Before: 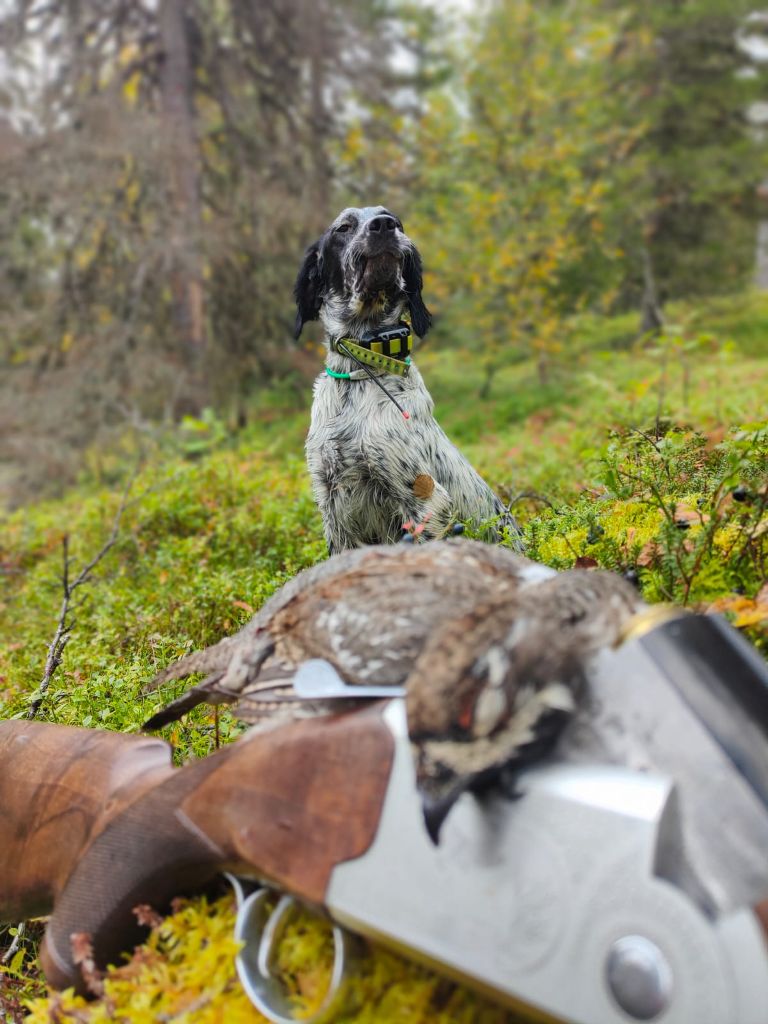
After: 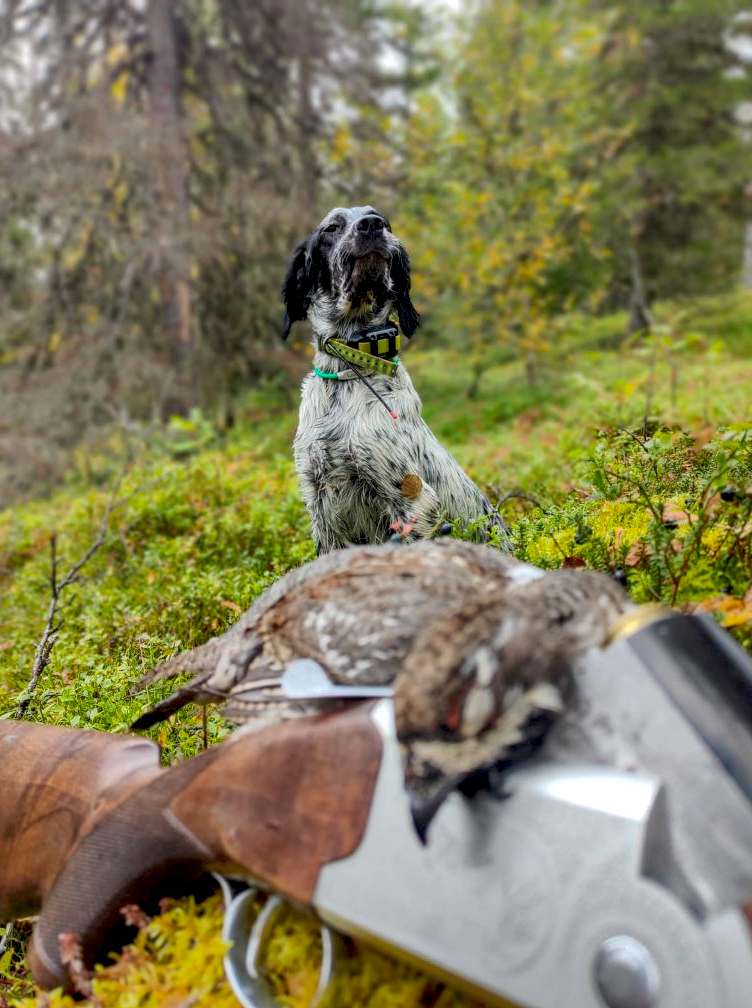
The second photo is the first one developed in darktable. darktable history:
crop: left 1.681%, right 0.28%, bottom 1.478%
shadows and highlights: shadows color adjustment 97.68%
exposure: black level correction 0.01, compensate highlight preservation false
local contrast: detail 130%
